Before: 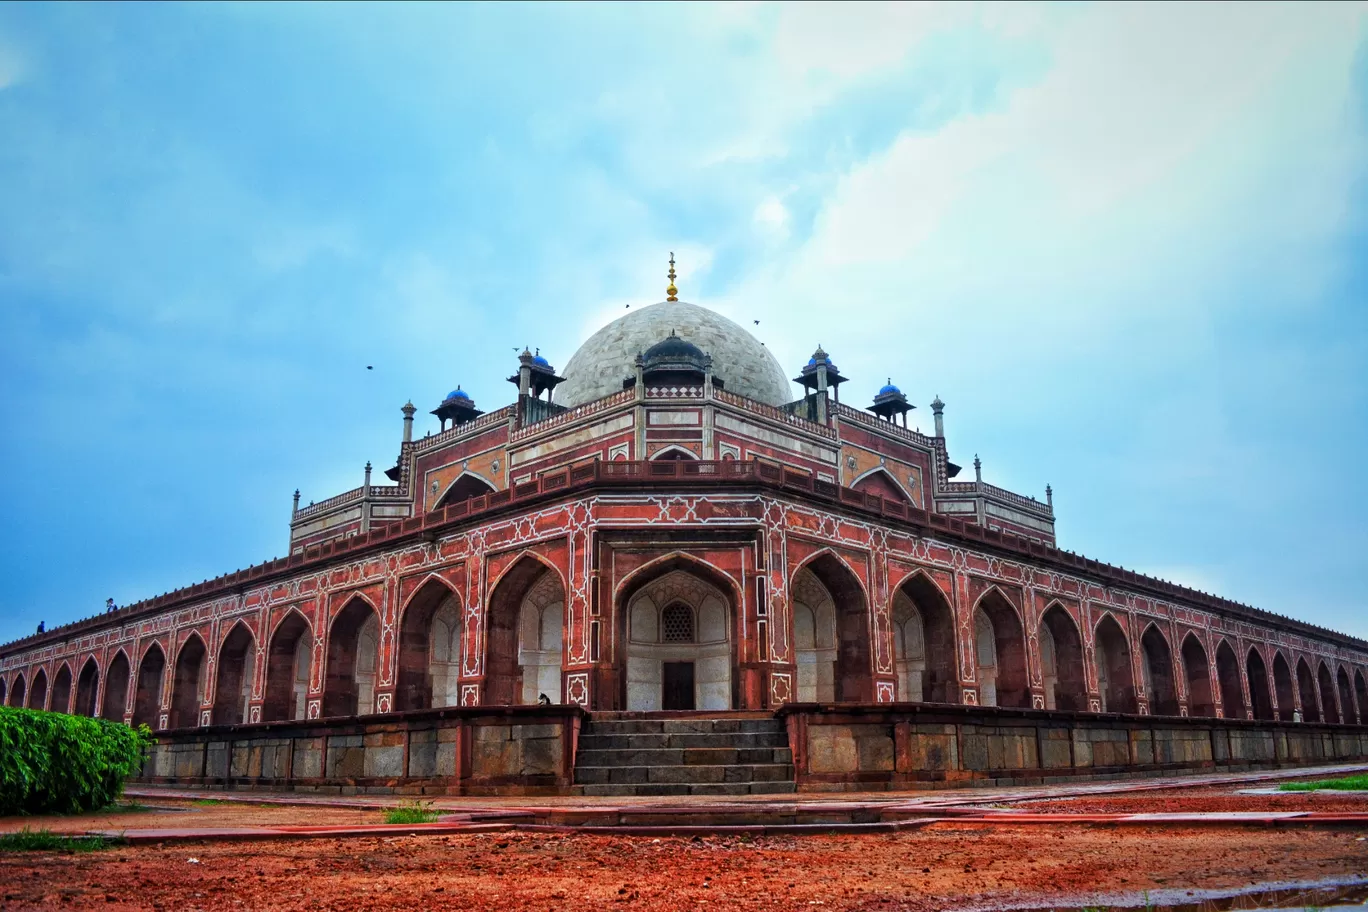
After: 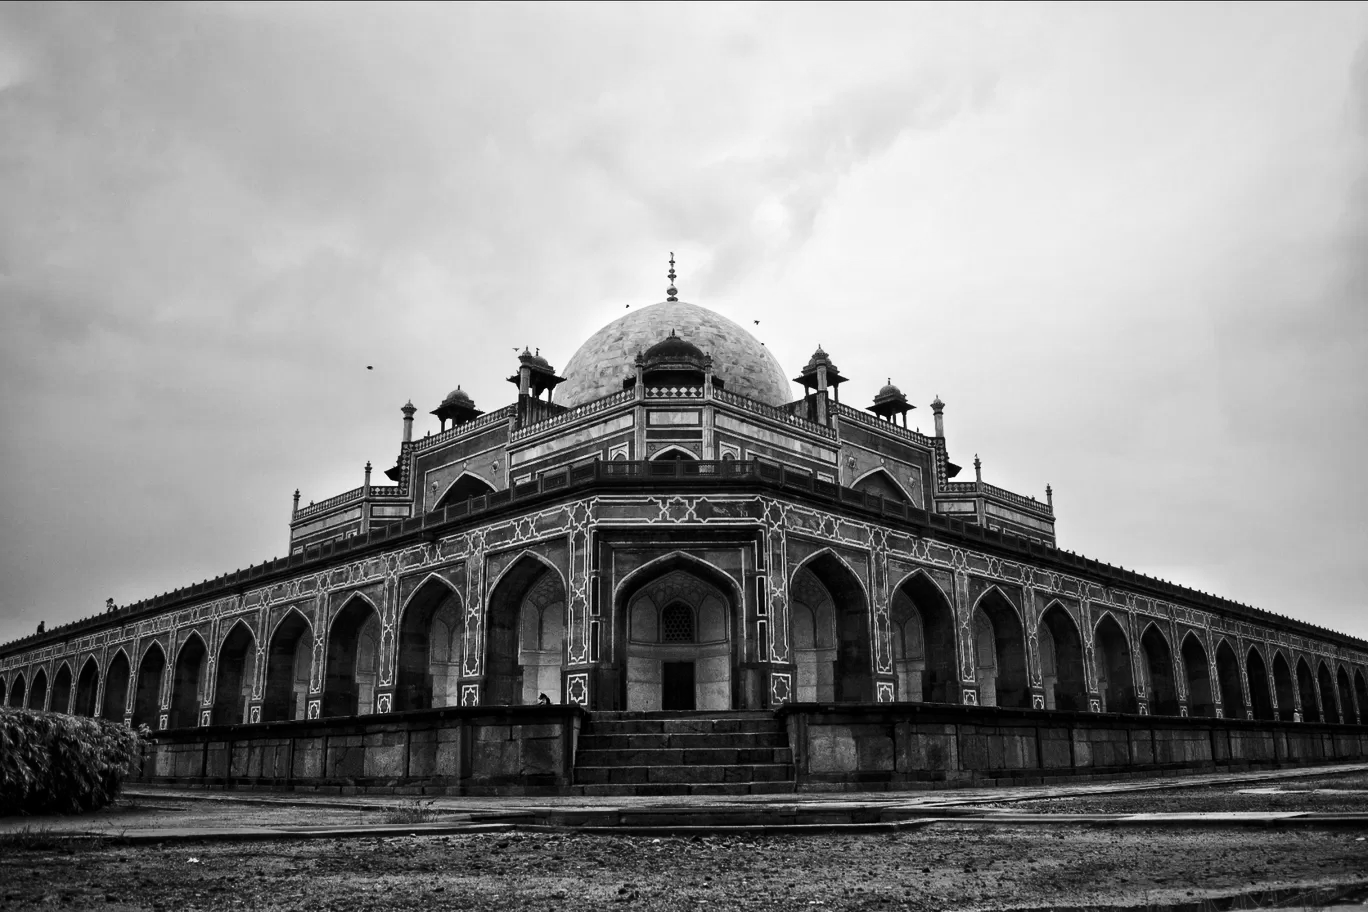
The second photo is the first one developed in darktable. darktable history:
monochrome: on, module defaults
contrast brightness saturation: contrast 0.19, brightness -0.11, saturation 0.21
